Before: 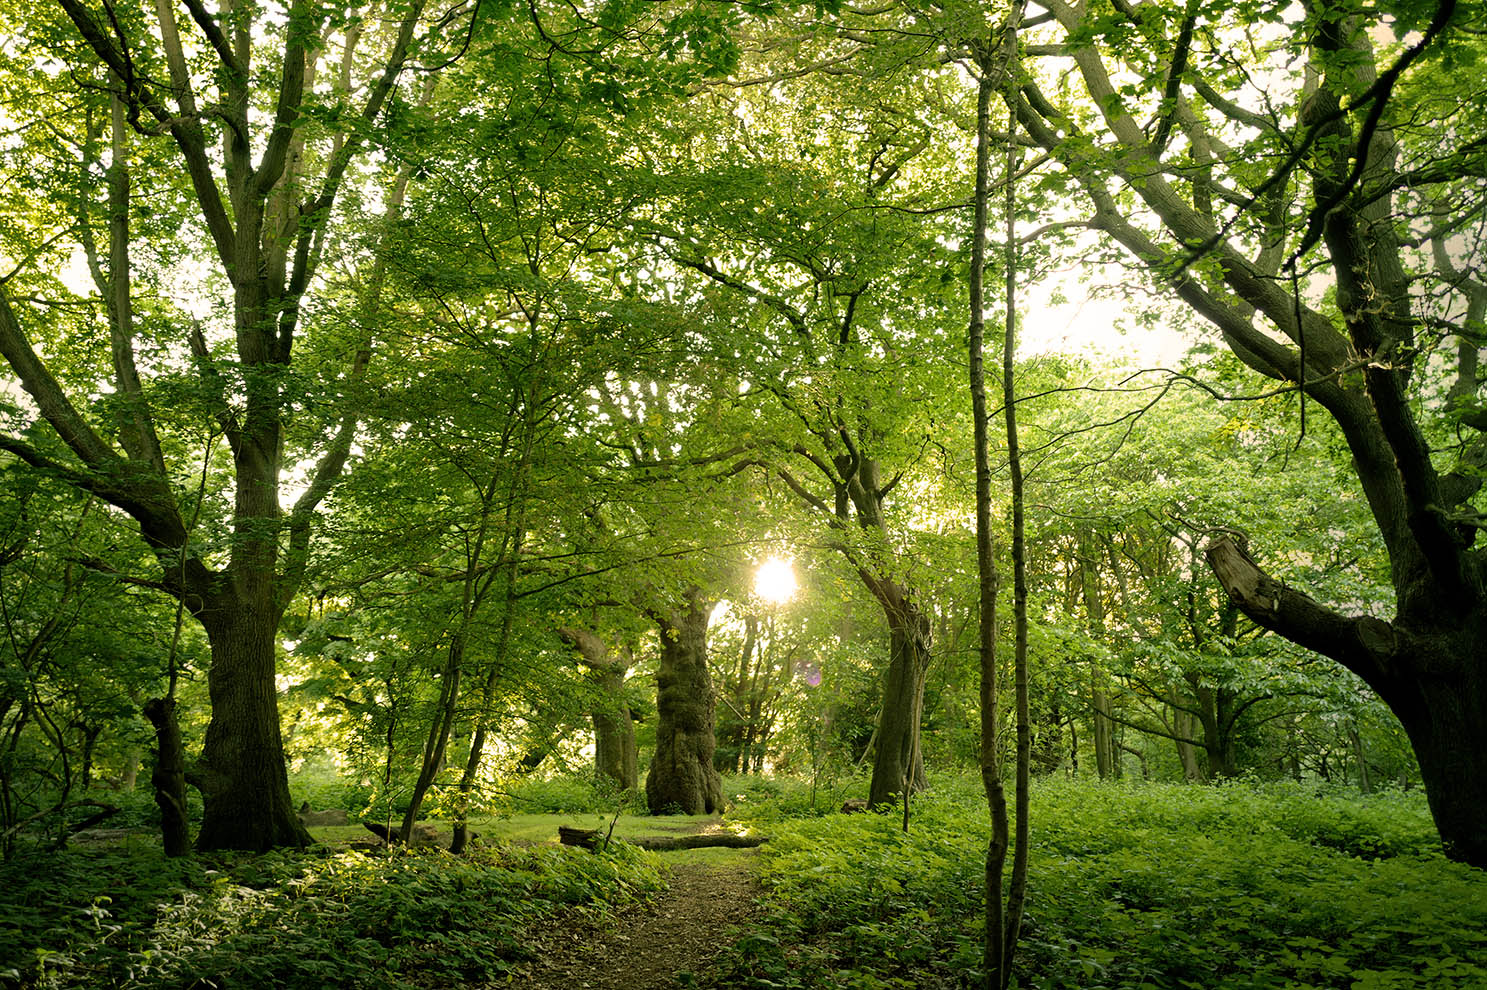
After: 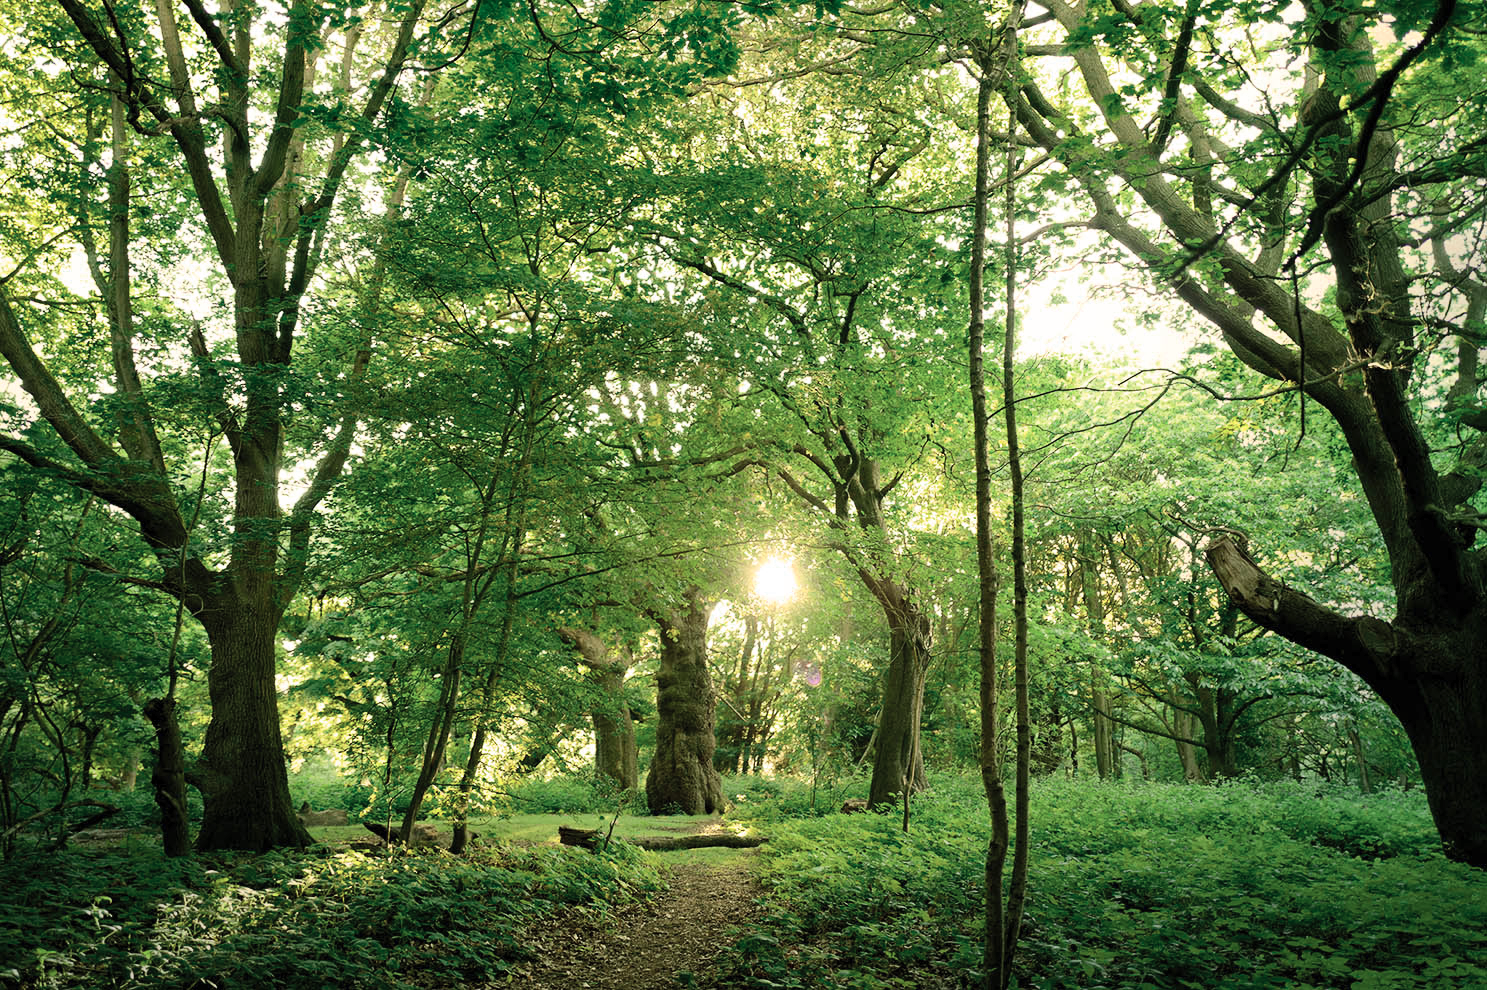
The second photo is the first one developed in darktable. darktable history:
color zones: curves: ch0 [(0, 0.5) (0.125, 0.4) (0.25, 0.5) (0.375, 0.4) (0.5, 0.4) (0.625, 0.35) (0.75, 0.35) (0.875, 0.5)]; ch1 [(0, 0.35) (0.125, 0.45) (0.25, 0.35) (0.375, 0.35) (0.5, 0.35) (0.625, 0.35) (0.75, 0.45) (0.875, 0.35)]; ch2 [(0, 0.6) (0.125, 0.5) (0.25, 0.5) (0.375, 0.6) (0.5, 0.6) (0.625, 0.5) (0.75, 0.5) (0.875, 0.5)]
contrast brightness saturation: contrast 0.2, brightness 0.16, saturation 0.22
